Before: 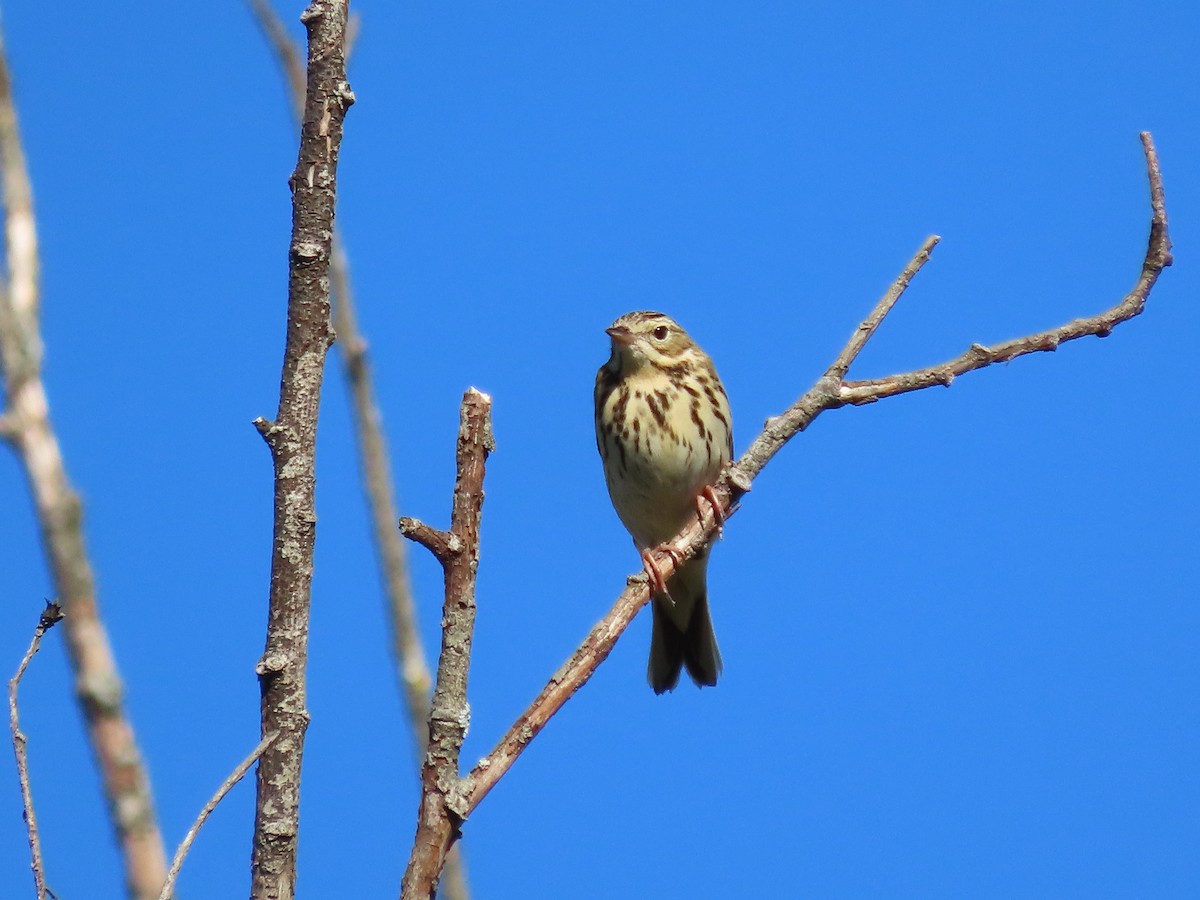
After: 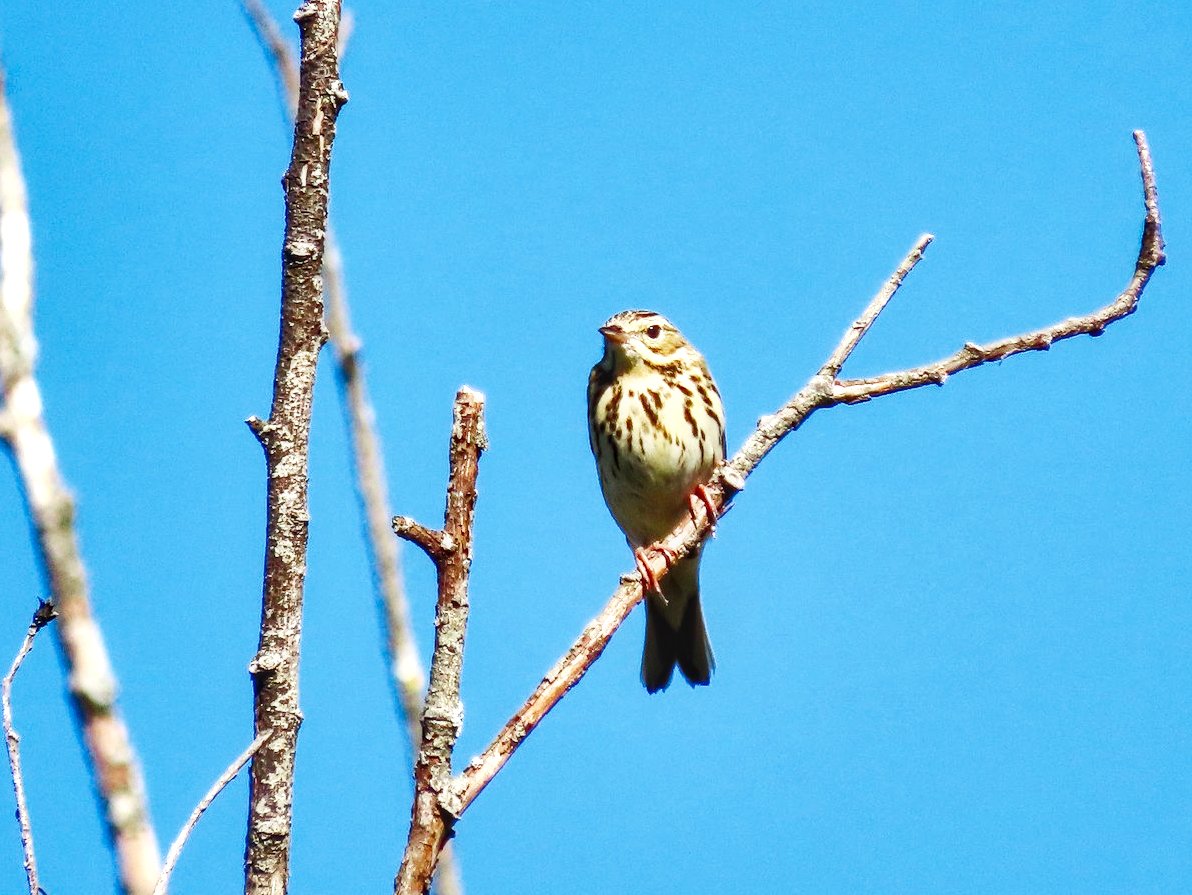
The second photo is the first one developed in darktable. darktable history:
base curve: curves: ch0 [(0, 0) (0.007, 0.004) (0.027, 0.03) (0.046, 0.07) (0.207, 0.54) (0.442, 0.872) (0.673, 0.972) (1, 1)], preserve colors none
shadows and highlights: soften with gaussian
levels: levels [0, 0.492, 0.984]
crop and rotate: left 0.614%, top 0.179%, bottom 0.309%
local contrast: on, module defaults
